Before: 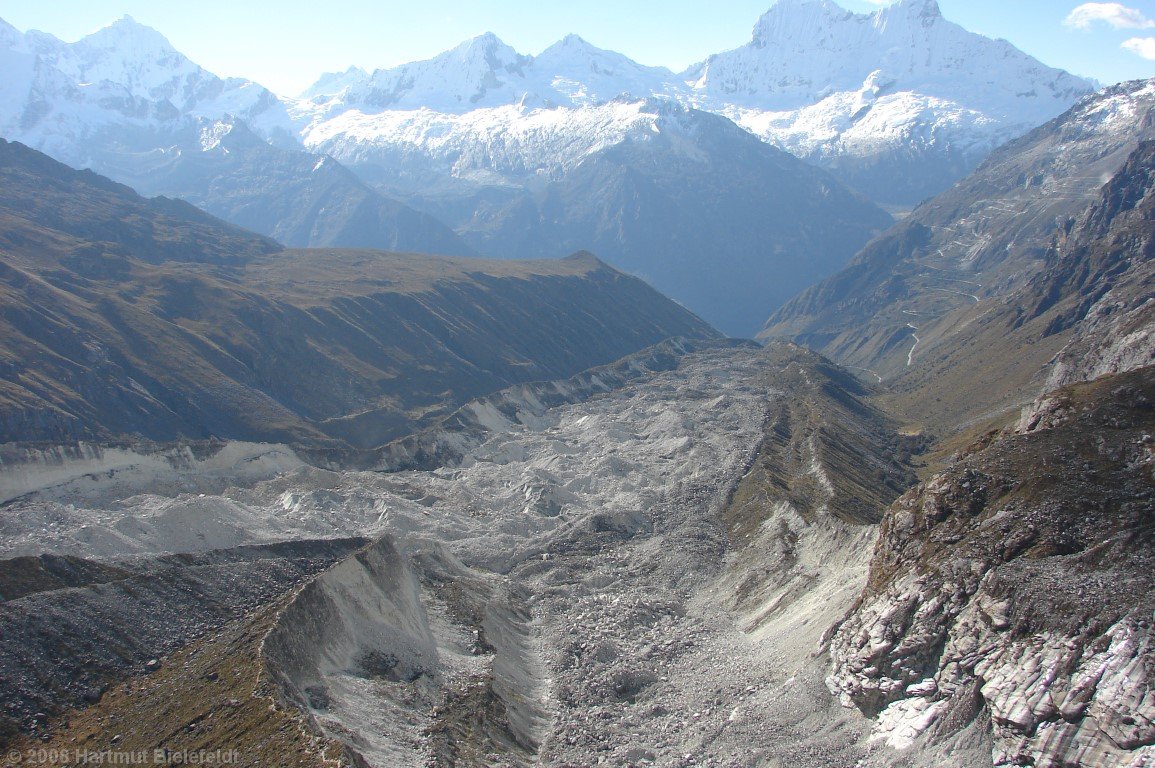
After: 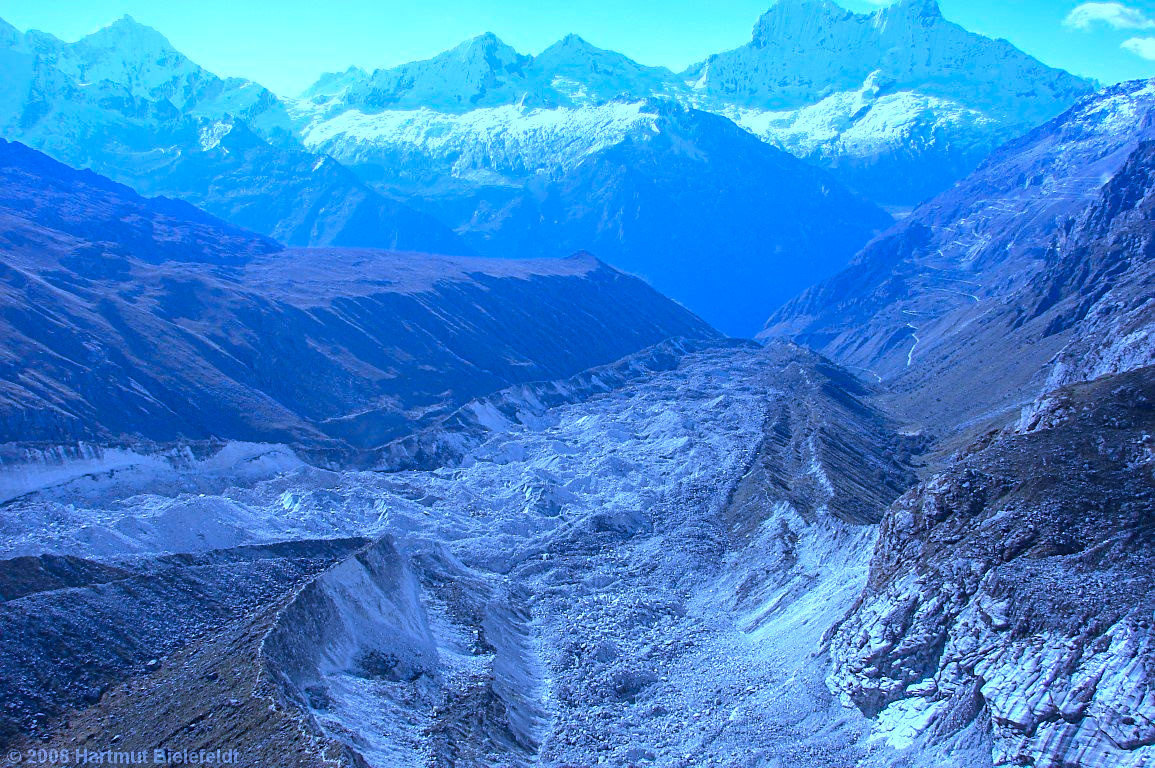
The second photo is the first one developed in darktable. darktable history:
local contrast: on, module defaults
sharpen: on, module defaults
color calibration: illuminant custom, x 0.46, y 0.429, temperature 2642.48 K
